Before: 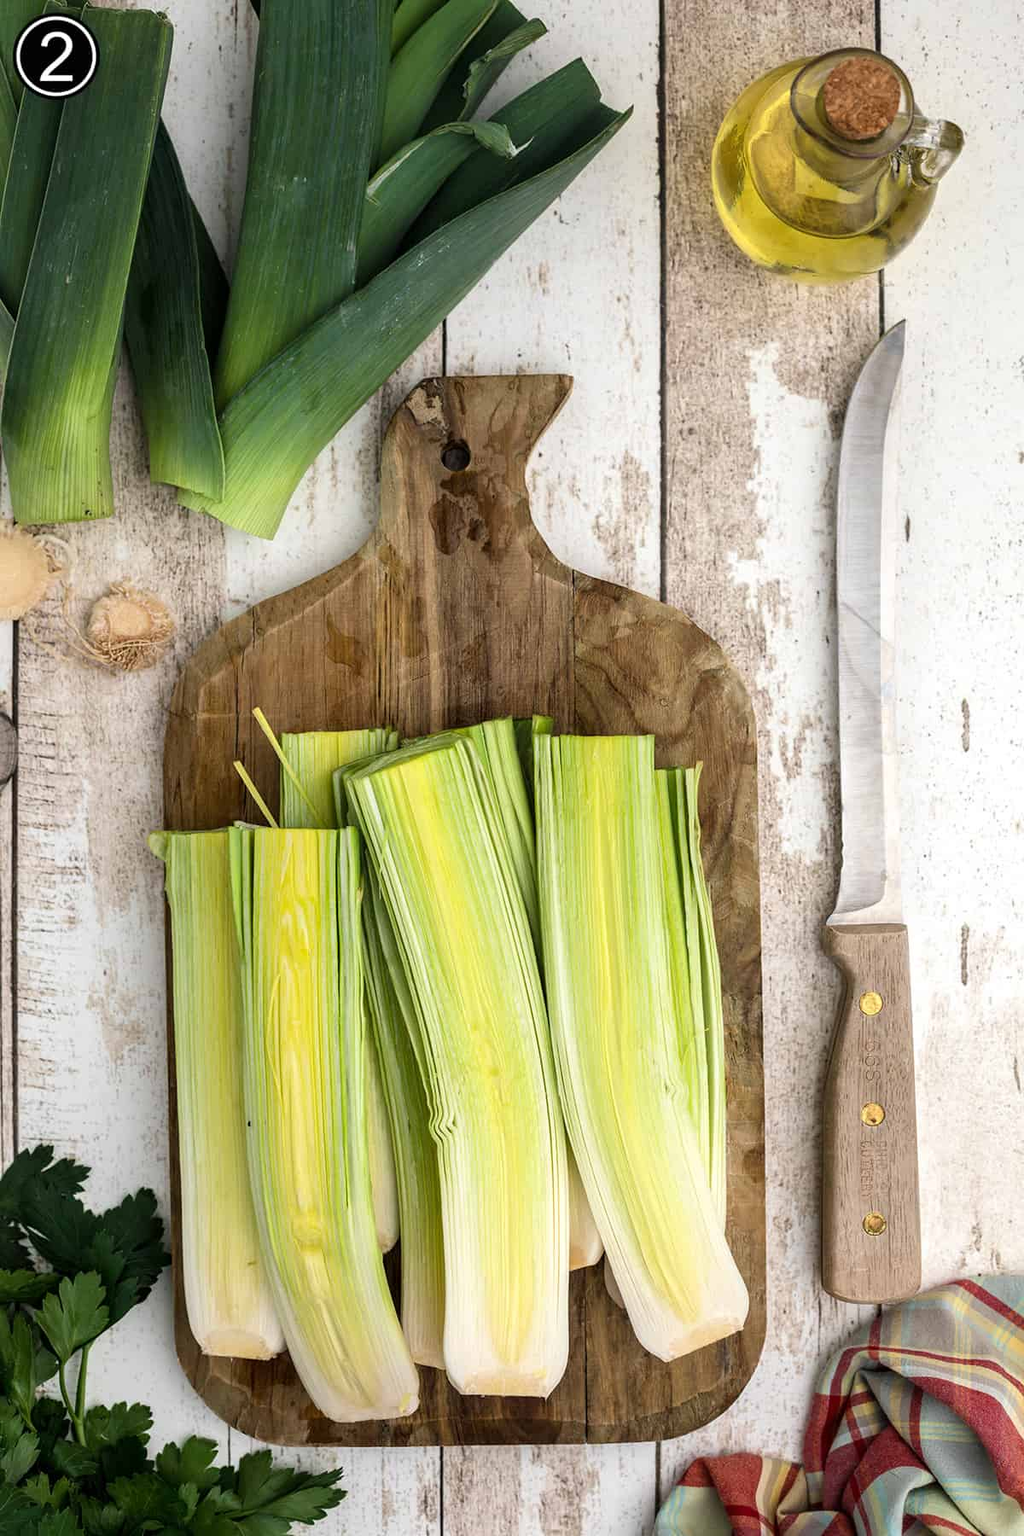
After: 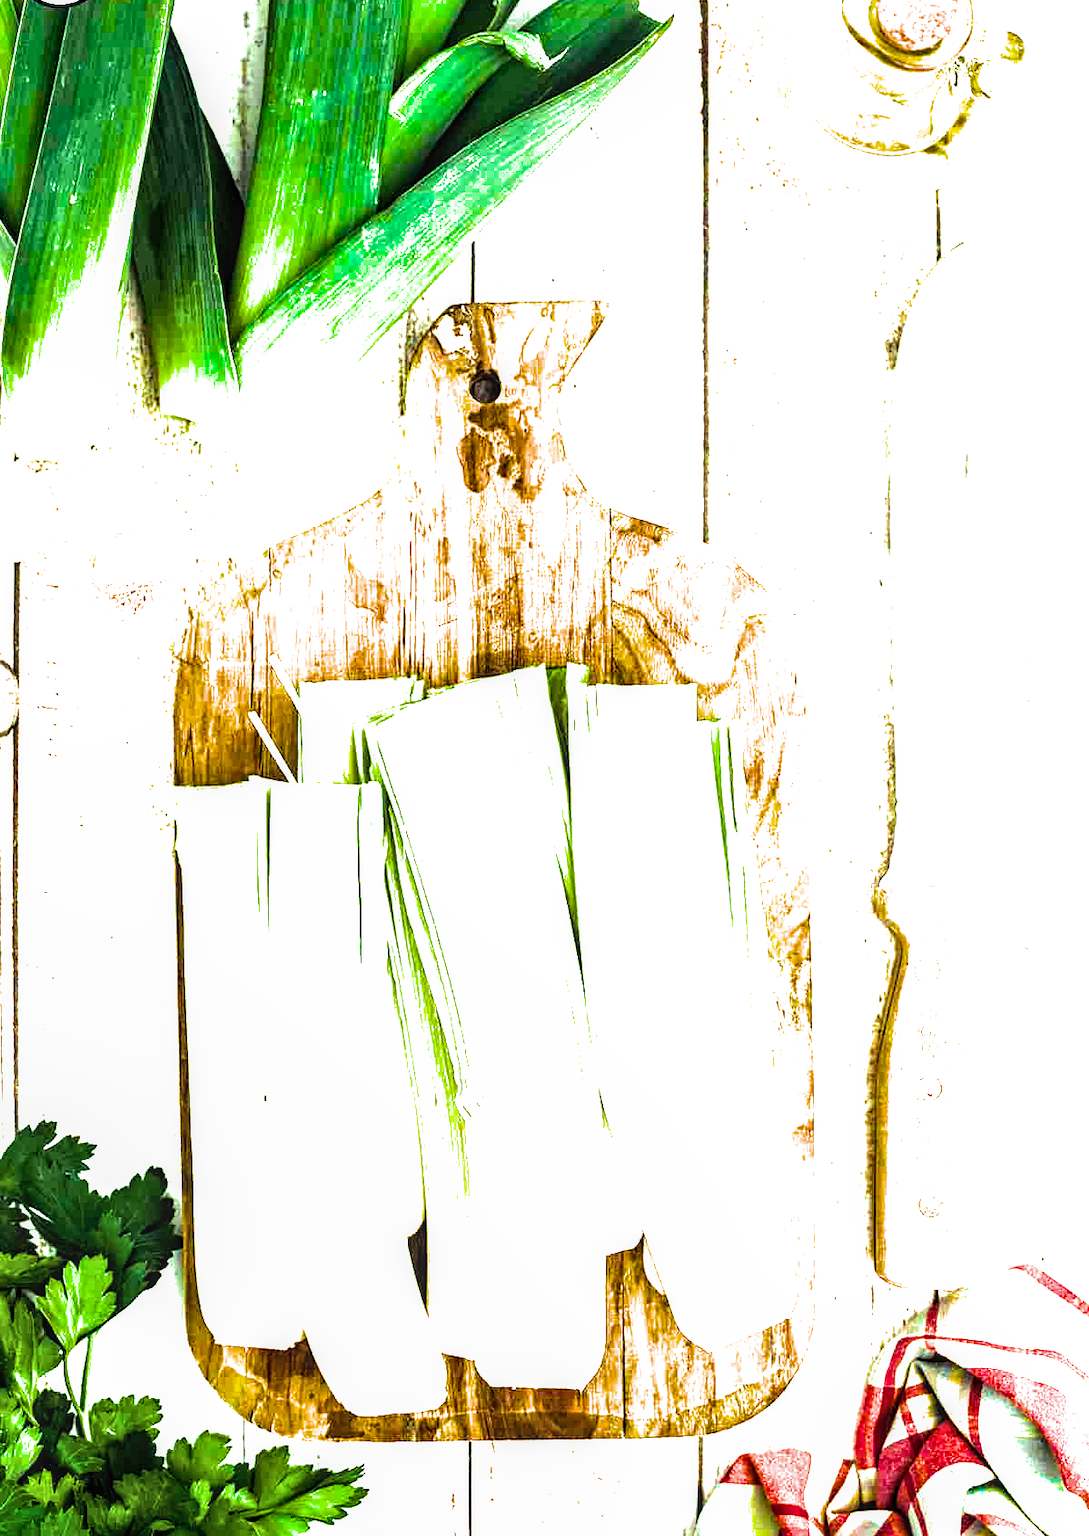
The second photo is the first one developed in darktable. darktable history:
color balance rgb: highlights gain › luminance 15.507%, highlights gain › chroma 6.959%, highlights gain › hue 128.44°, linear chroma grading › global chroma 33.819%, perceptual saturation grading › global saturation 15.128%, perceptual brilliance grading › highlights 46.56%, perceptual brilliance grading › mid-tones 22.854%, perceptual brilliance grading › shadows -6.422%, global vibrance 15.093%
crop and rotate: top 6.02%
filmic rgb: middle gray luminance 18.29%, black relative exposure -11.47 EV, white relative exposure 2.53 EV, target black luminance 0%, hardness 8.38, latitude 98.03%, contrast 1.081, shadows ↔ highlights balance 0.356%, color science v6 (2022)
exposure: black level correction 0, exposure 1.669 EV, compensate highlight preservation false
local contrast: on, module defaults
haze removal: strength 0.278, distance 0.248, compatibility mode true, adaptive false
